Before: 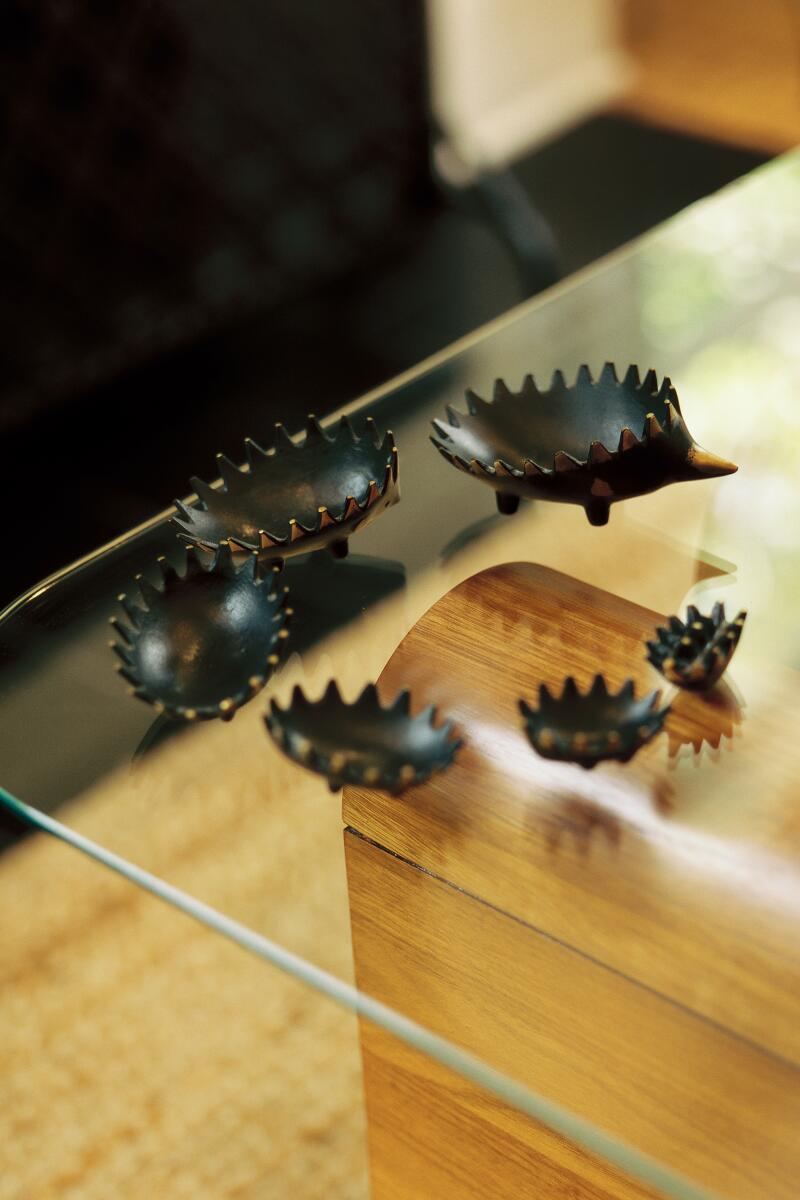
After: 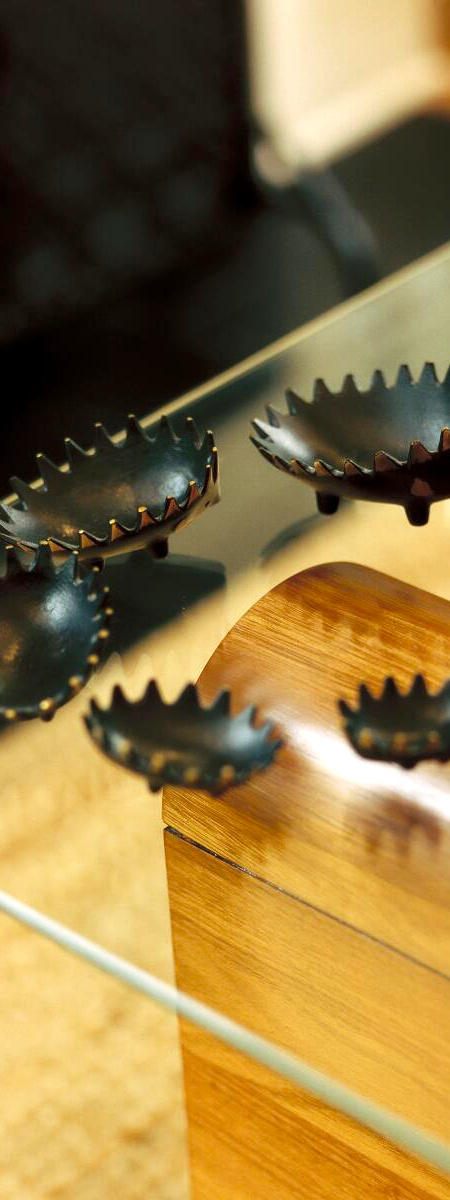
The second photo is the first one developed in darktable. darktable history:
crop and rotate: left 22.516%, right 21.234%
color balance rgb: shadows fall-off 101%, linear chroma grading › mid-tones 7.63%, perceptual saturation grading › mid-tones 11.68%, mask middle-gray fulcrum 22.45%, global vibrance 10.11%, saturation formula JzAzBz (2021)
exposure: black level correction 0.001, exposure 0.5 EV, compensate exposure bias true, compensate highlight preservation false
